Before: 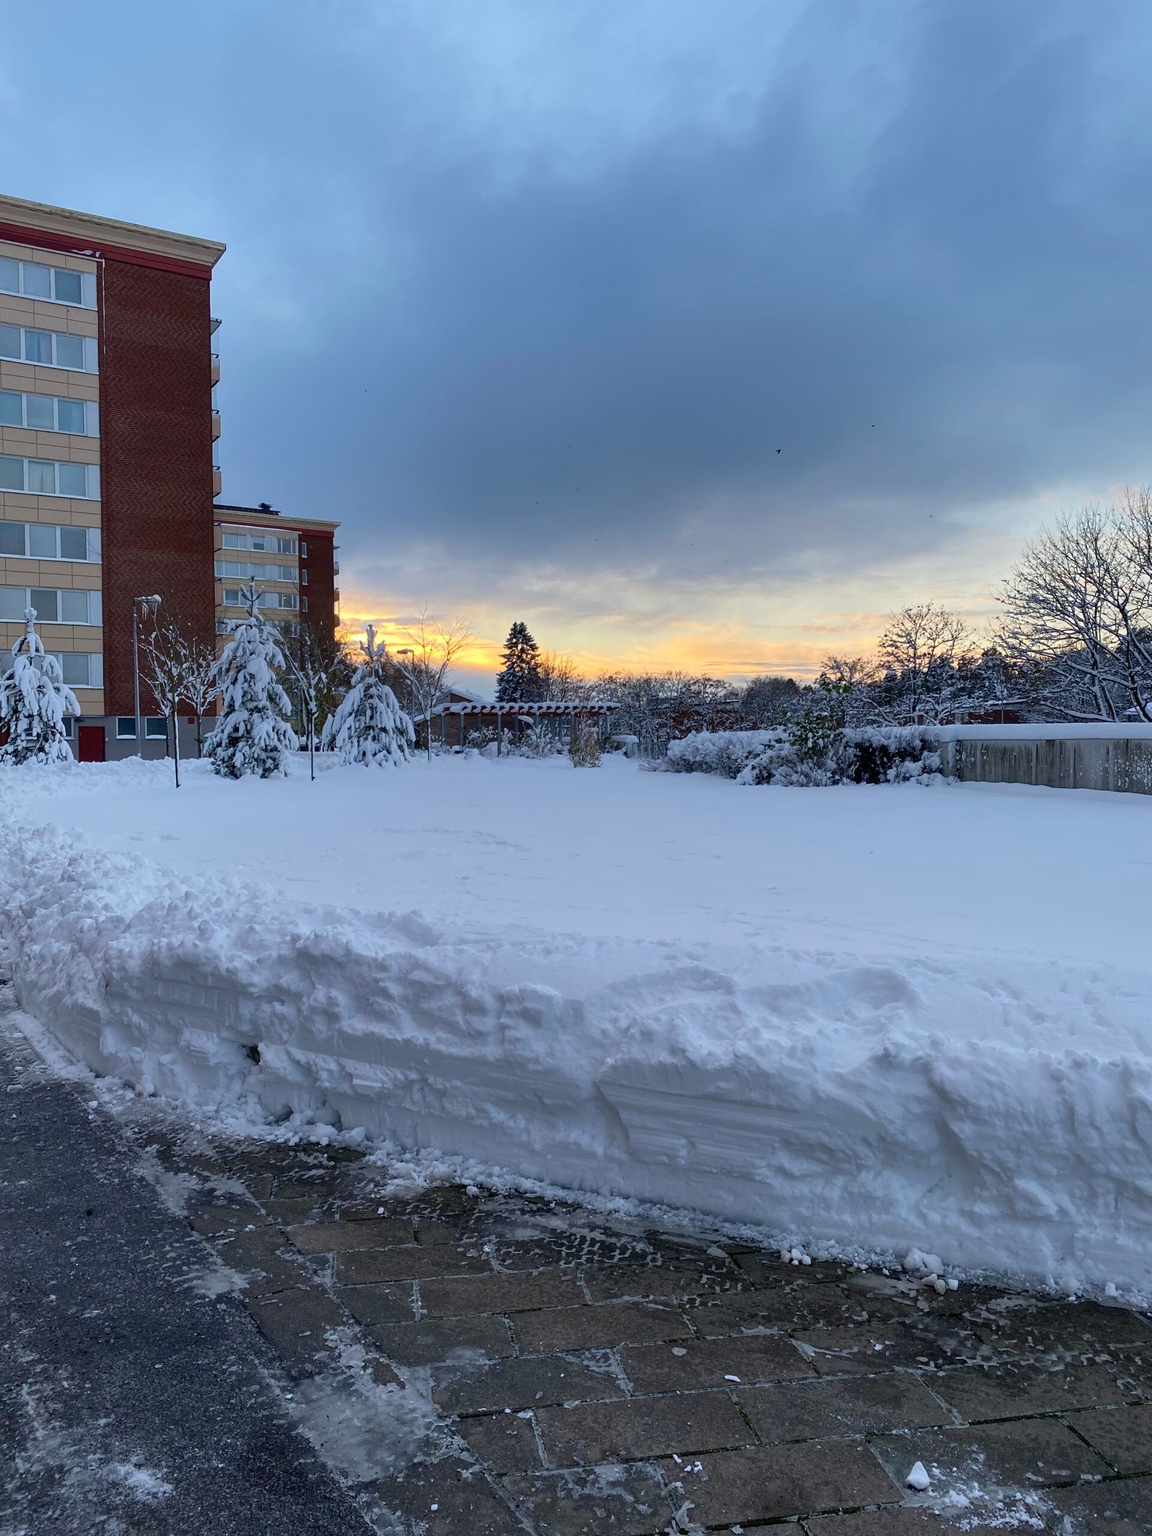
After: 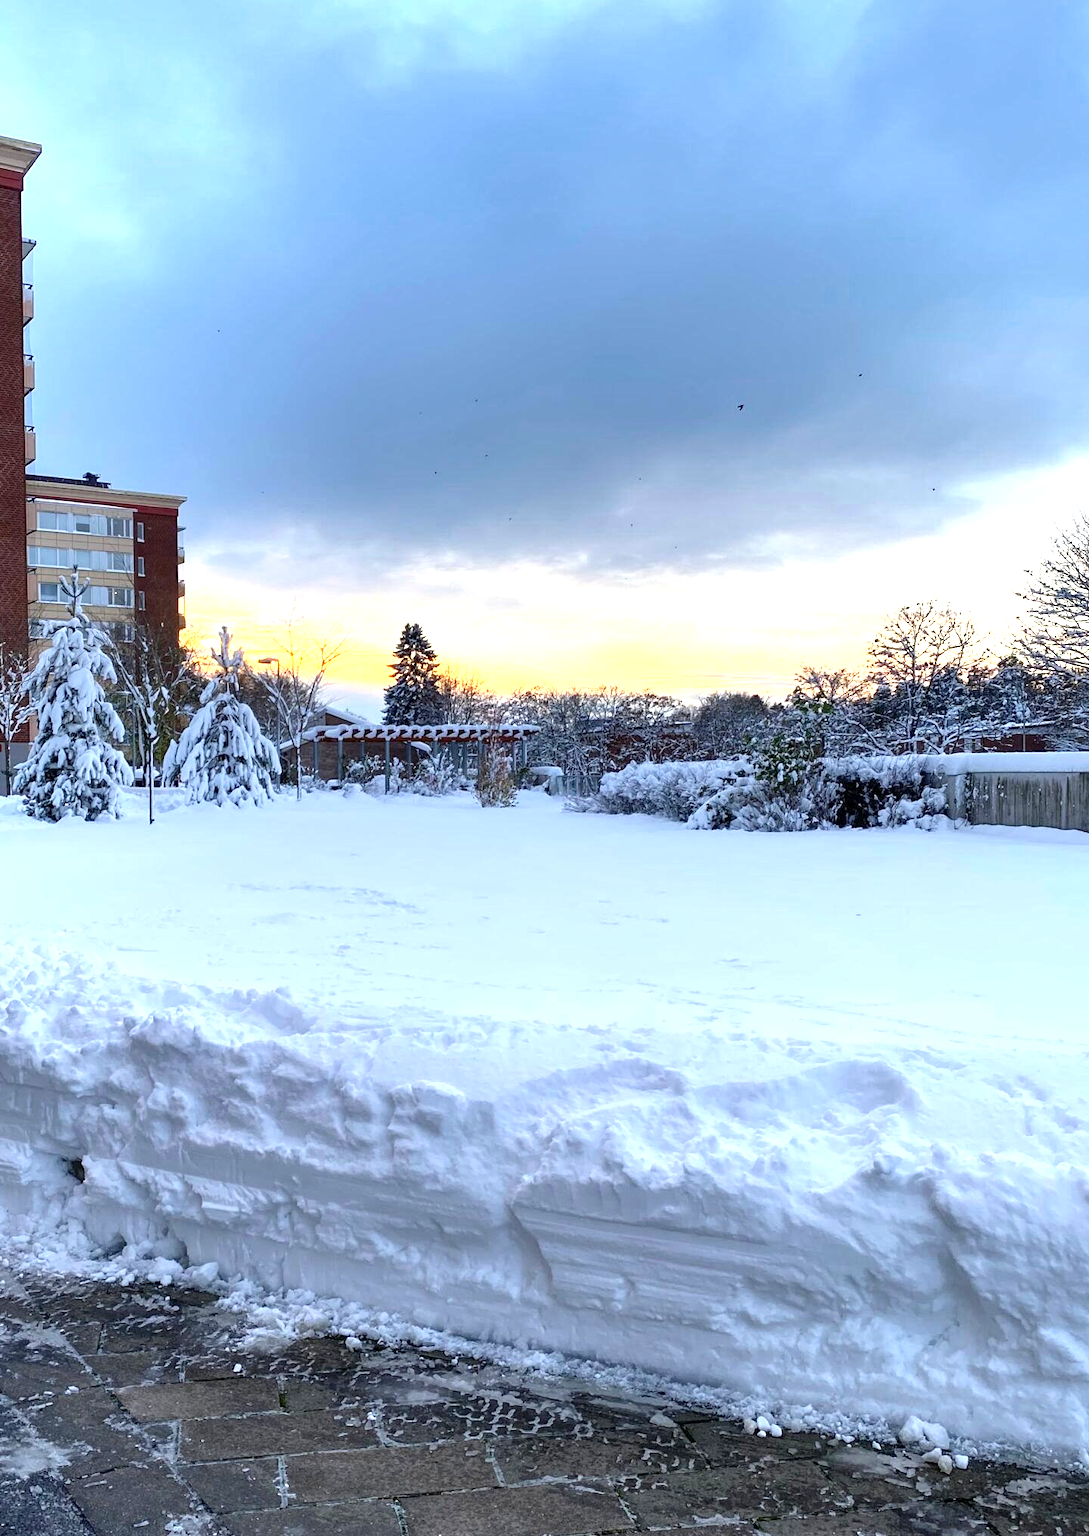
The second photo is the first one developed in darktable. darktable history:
shadows and highlights: shadows 36.64, highlights -27.2, soften with gaussian
local contrast: highlights 102%, shadows 101%, detail 119%, midtone range 0.2
crop: left 16.789%, top 8.438%, right 8.471%, bottom 12.521%
exposure: black level correction 0, exposure 1.106 EV, compensate exposure bias true, compensate highlight preservation false
